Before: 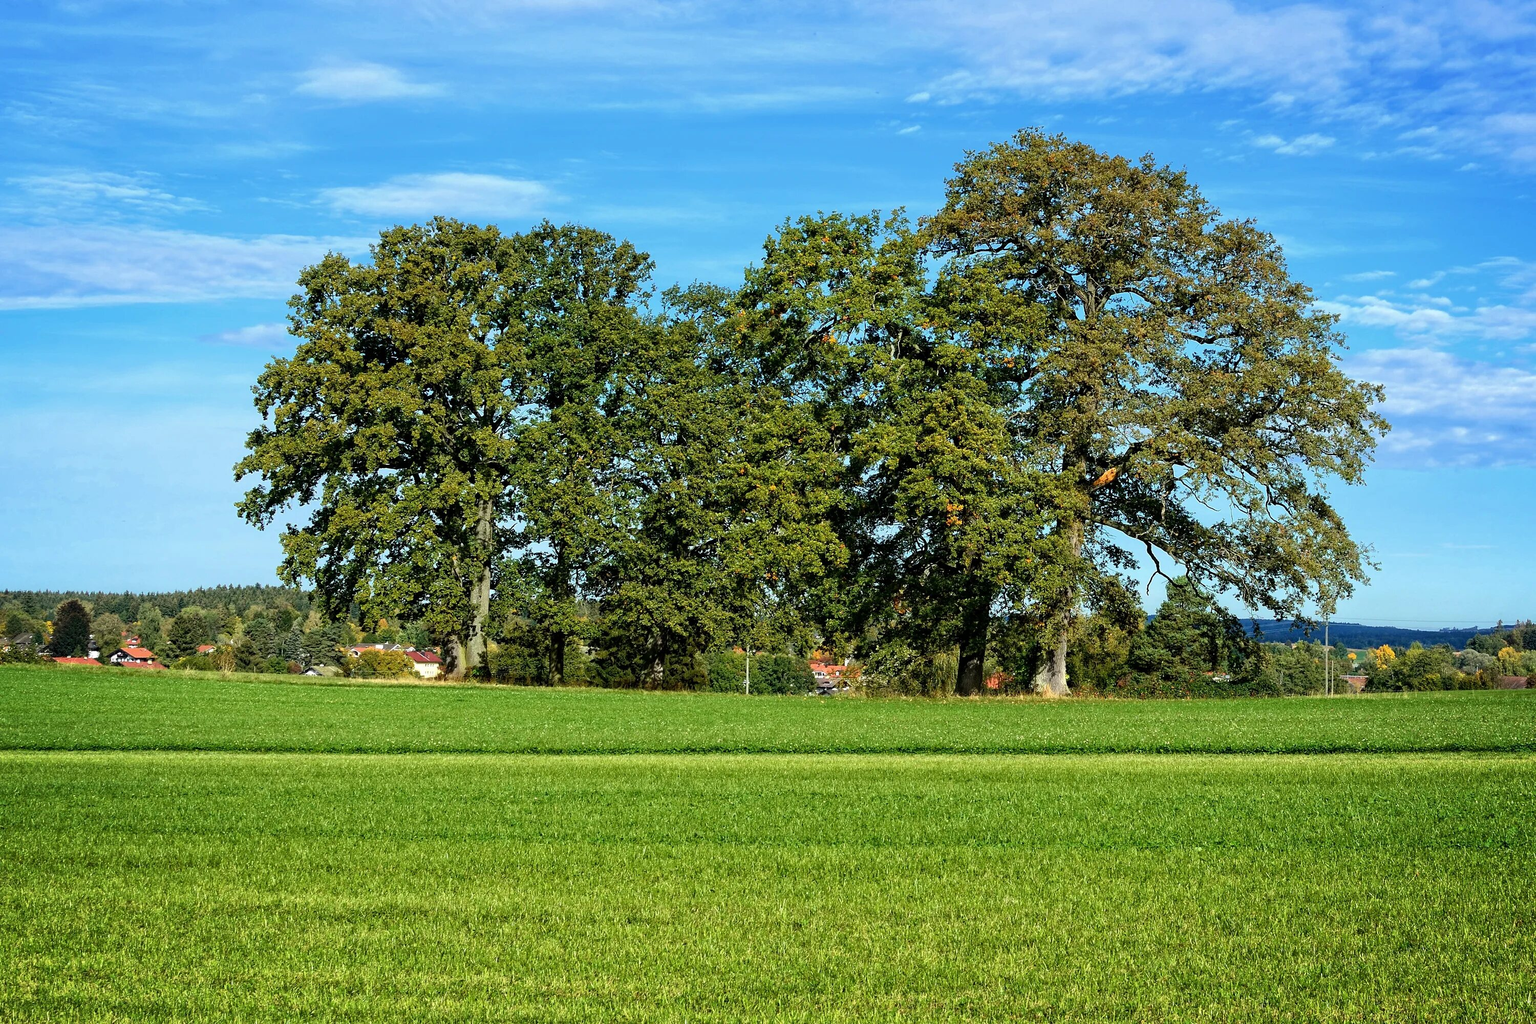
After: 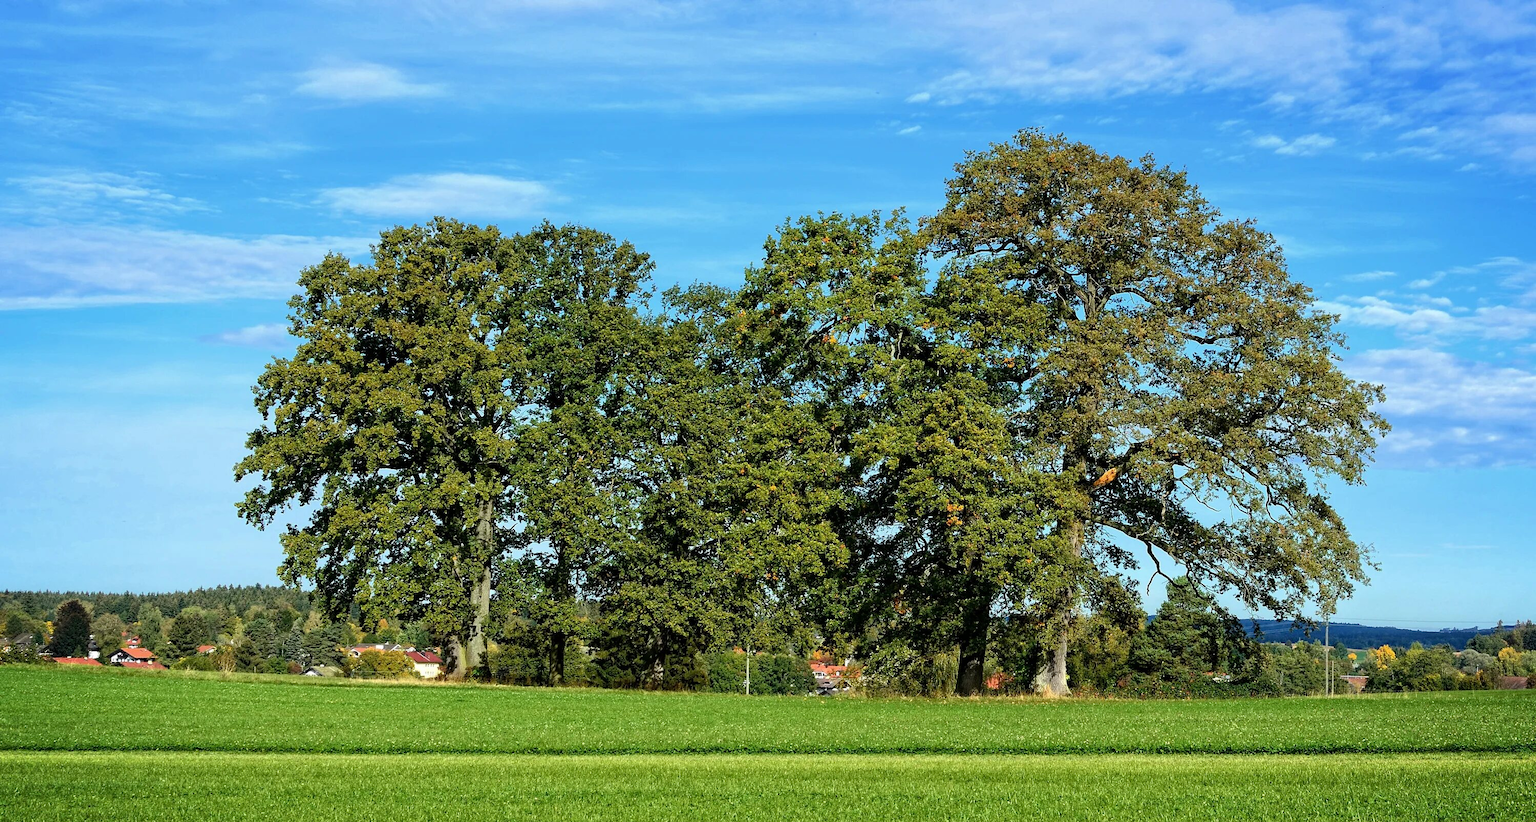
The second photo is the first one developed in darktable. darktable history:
crop: bottom 19.644%
color balance rgb: on, module defaults
